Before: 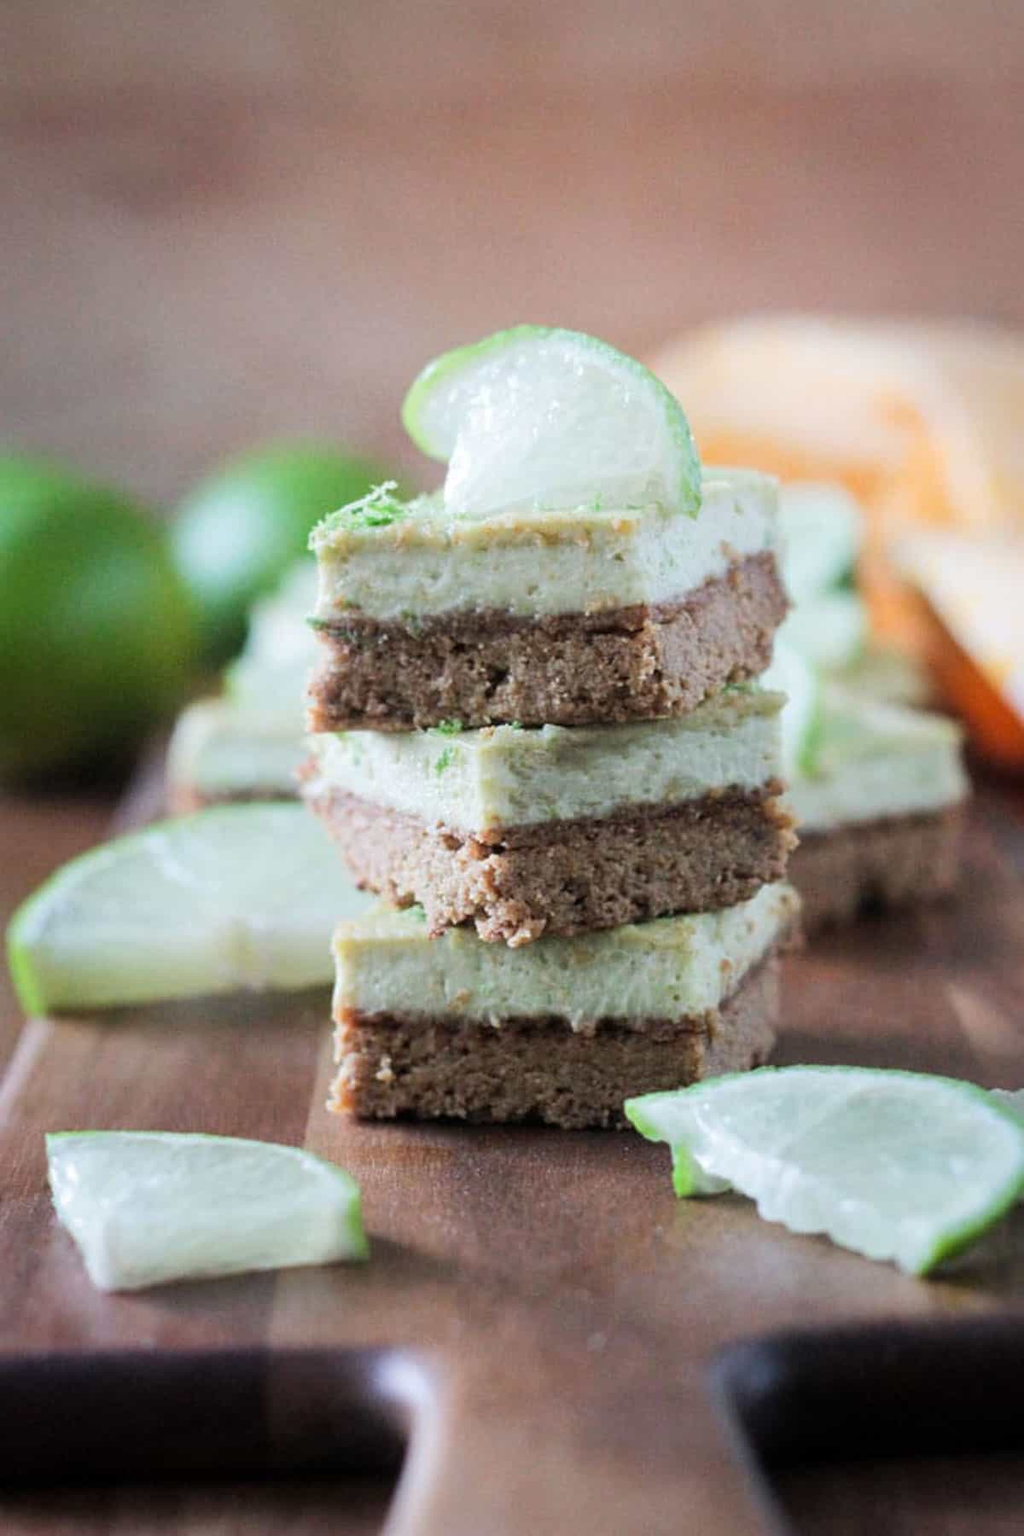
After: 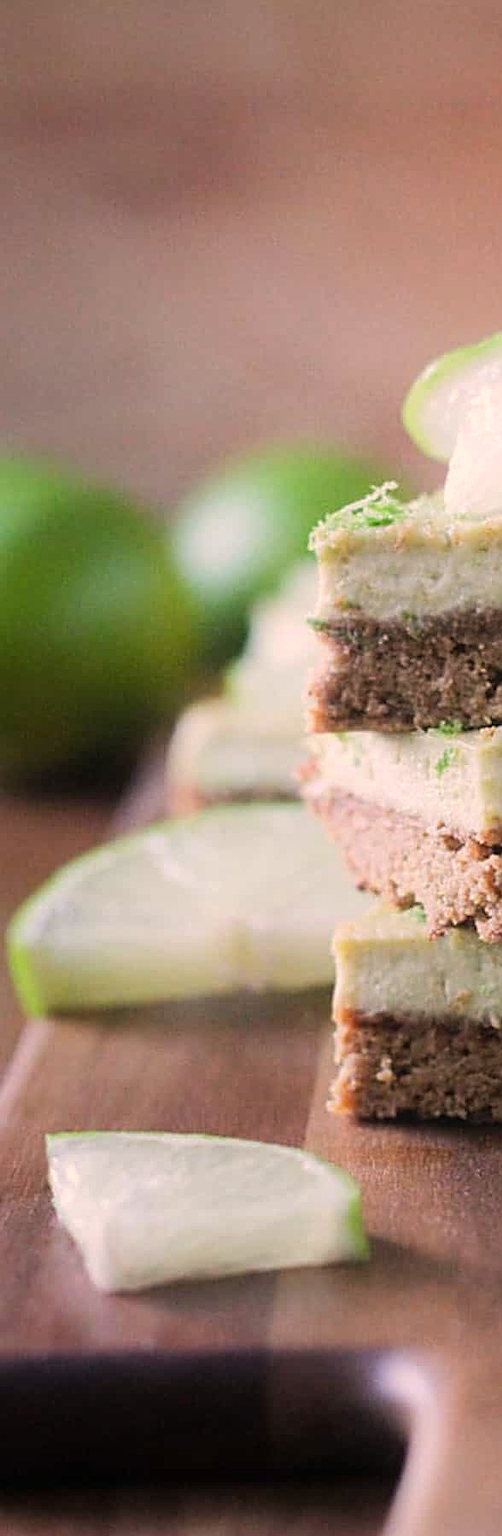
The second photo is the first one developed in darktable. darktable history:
sharpen: on, module defaults
crop and rotate: left 0%, top 0%, right 50.845%
contrast equalizer: y [[0.5, 0.488, 0.462, 0.461, 0.491, 0.5], [0.5 ×6], [0.5 ×6], [0 ×6], [0 ×6]]
color correction: highlights a* 11.96, highlights b* 11.58
